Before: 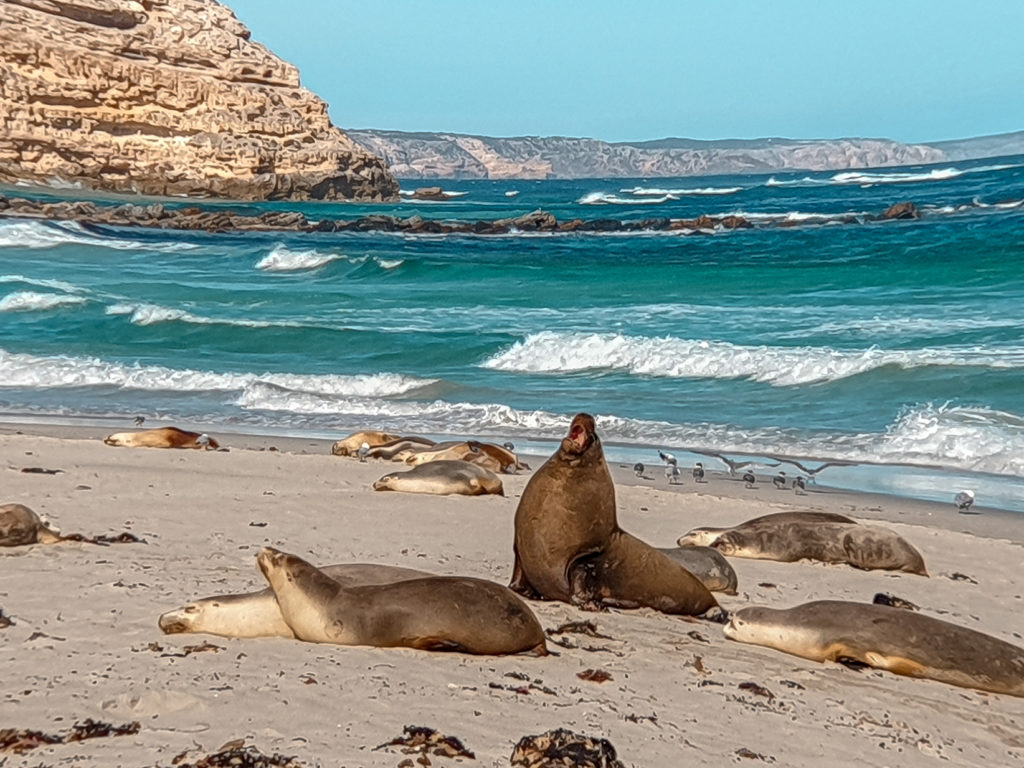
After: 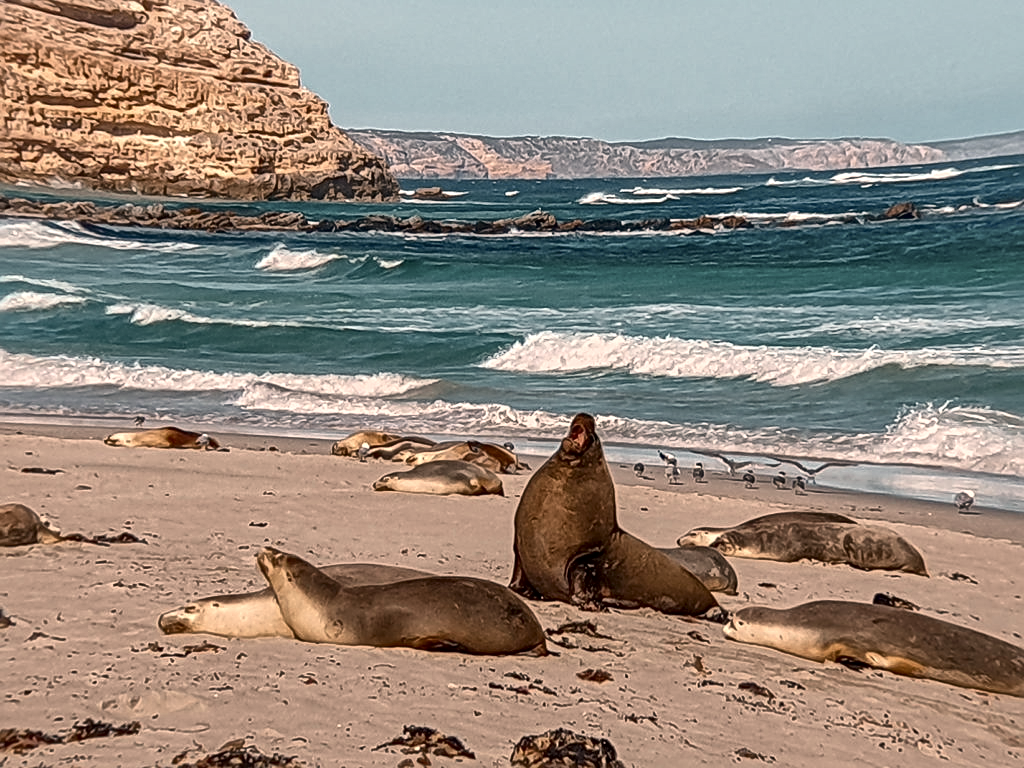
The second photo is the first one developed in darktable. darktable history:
color correction: highlights a* 11.36, highlights b* 11.52
sharpen: on, module defaults
local contrast: mode bilateral grid, contrast 19, coarseness 51, detail 172%, midtone range 0.2
color zones: curves: ch0 [(0, 0.5) (0.125, 0.4) (0.25, 0.5) (0.375, 0.4) (0.5, 0.4) (0.625, 0.35) (0.75, 0.35) (0.875, 0.5)]; ch1 [(0, 0.35) (0.125, 0.45) (0.25, 0.35) (0.375, 0.35) (0.5, 0.35) (0.625, 0.35) (0.75, 0.45) (0.875, 0.35)]; ch2 [(0, 0.6) (0.125, 0.5) (0.25, 0.5) (0.375, 0.6) (0.5, 0.6) (0.625, 0.5) (0.75, 0.5) (0.875, 0.5)]
